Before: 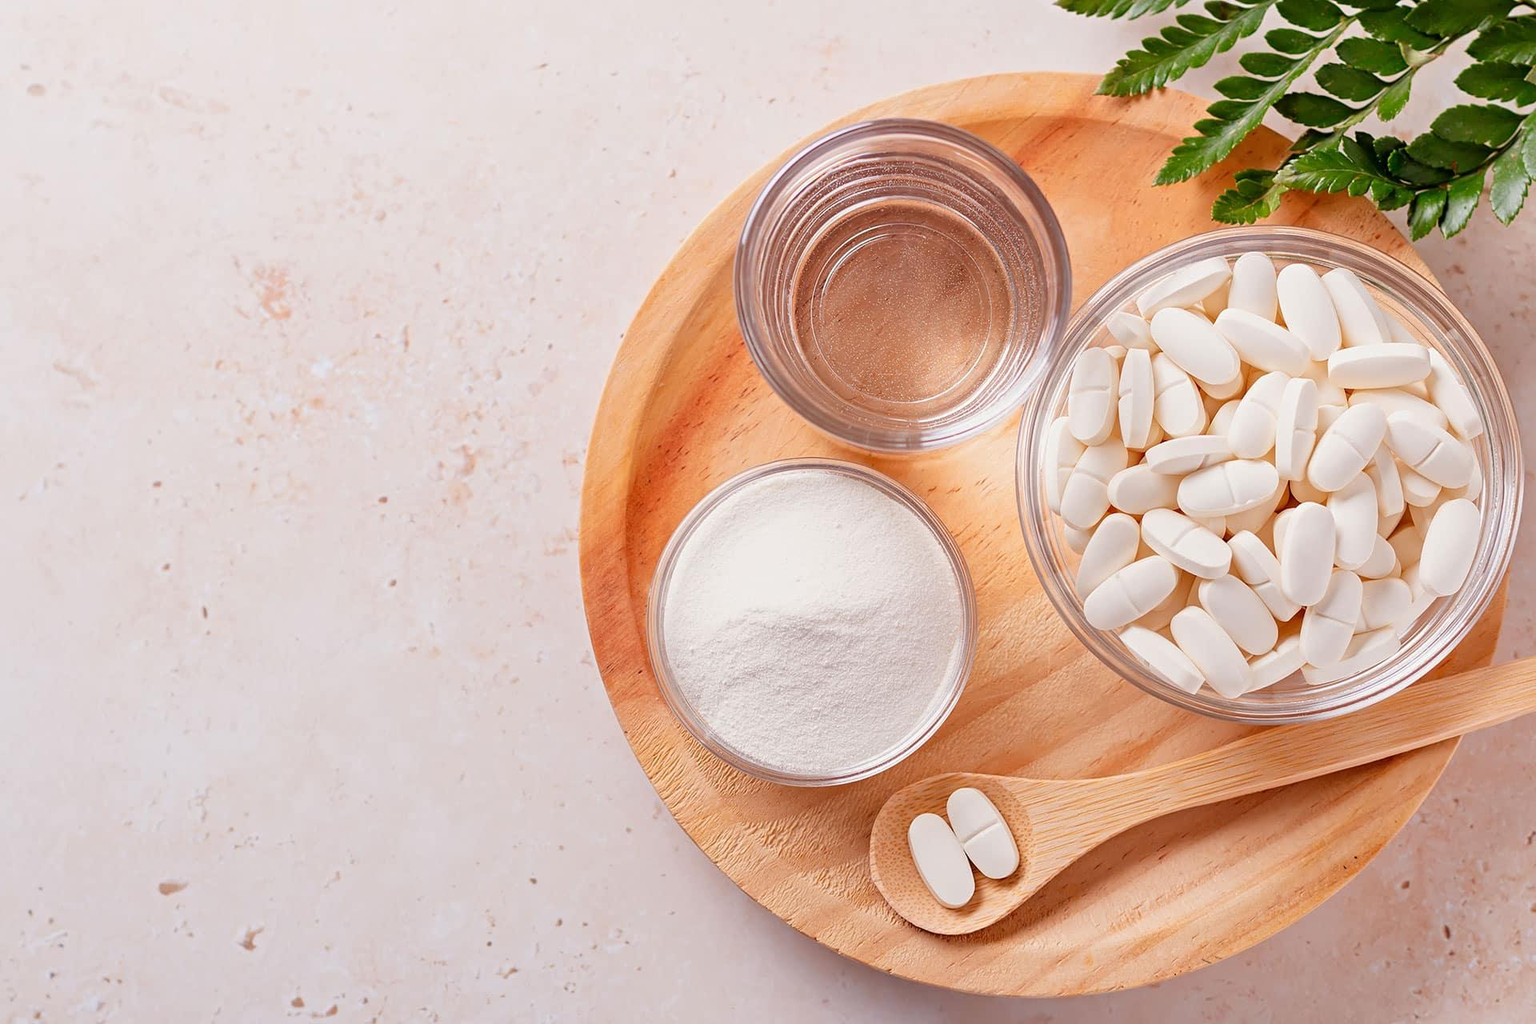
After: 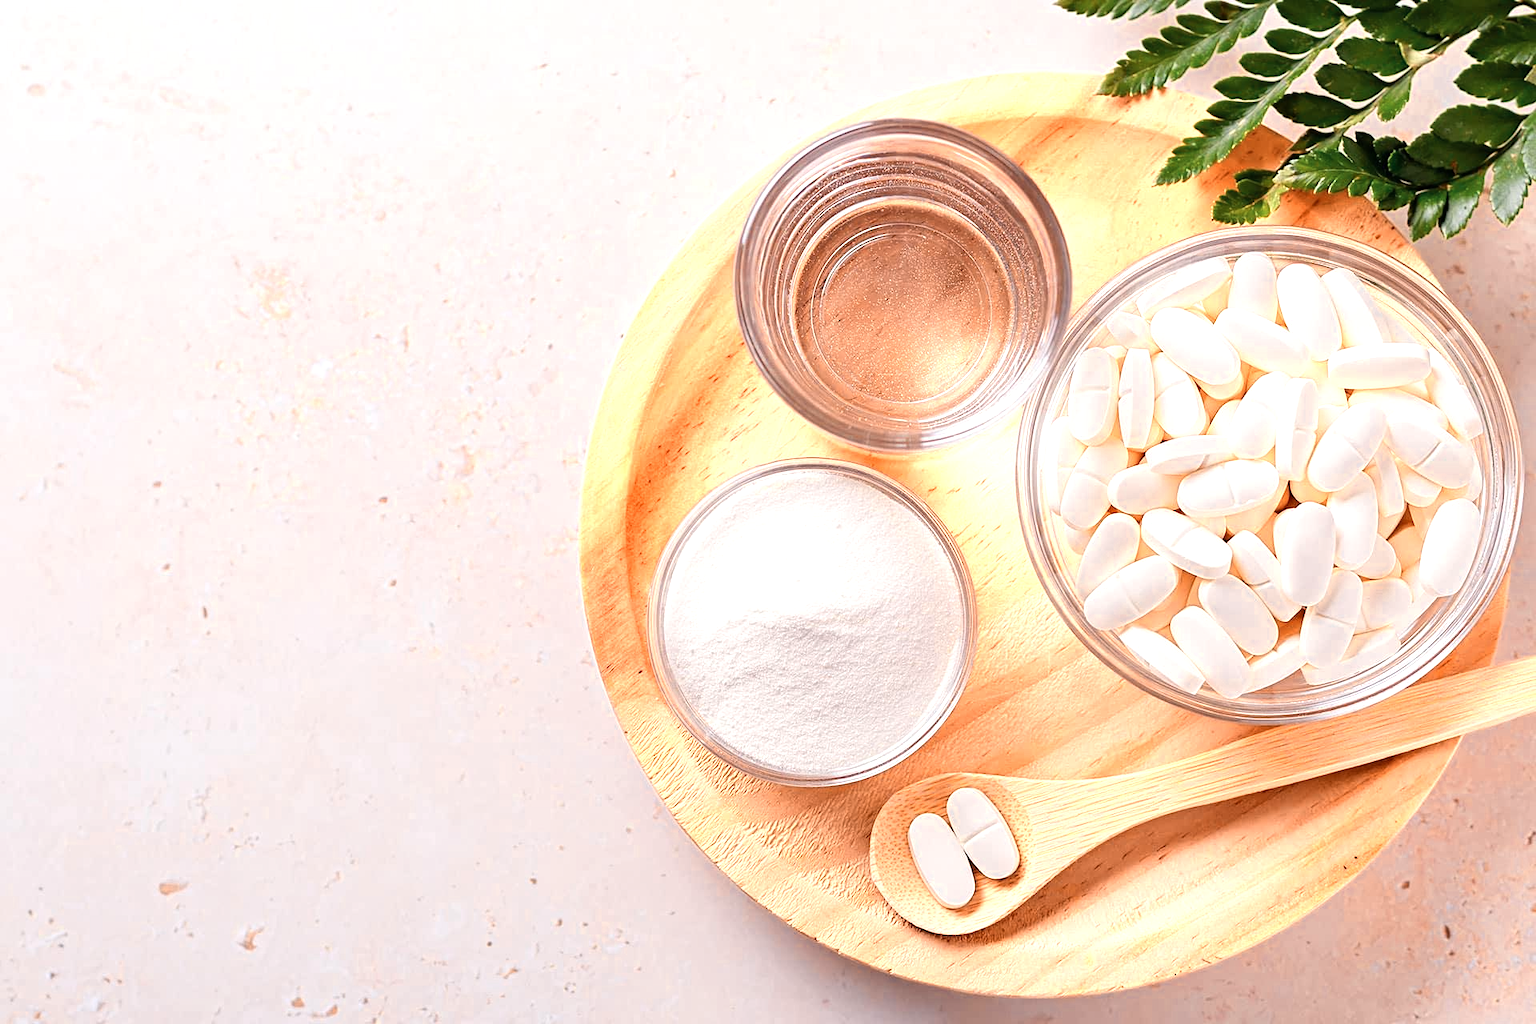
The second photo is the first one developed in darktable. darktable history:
contrast brightness saturation: contrast 0.04, saturation 0.07
color zones: curves: ch0 [(0.018, 0.548) (0.197, 0.654) (0.425, 0.447) (0.605, 0.658) (0.732, 0.579)]; ch1 [(0.105, 0.531) (0.224, 0.531) (0.386, 0.39) (0.618, 0.456) (0.732, 0.456) (0.956, 0.421)]; ch2 [(0.039, 0.583) (0.215, 0.465) (0.399, 0.544) (0.465, 0.548) (0.614, 0.447) (0.724, 0.43) (0.882, 0.623) (0.956, 0.632)]
tone equalizer: -8 EV -0.417 EV, -7 EV -0.389 EV, -6 EV -0.333 EV, -5 EV -0.222 EV, -3 EV 0.222 EV, -2 EV 0.333 EV, -1 EV 0.389 EV, +0 EV 0.417 EV, edges refinement/feathering 500, mask exposure compensation -1.57 EV, preserve details no
